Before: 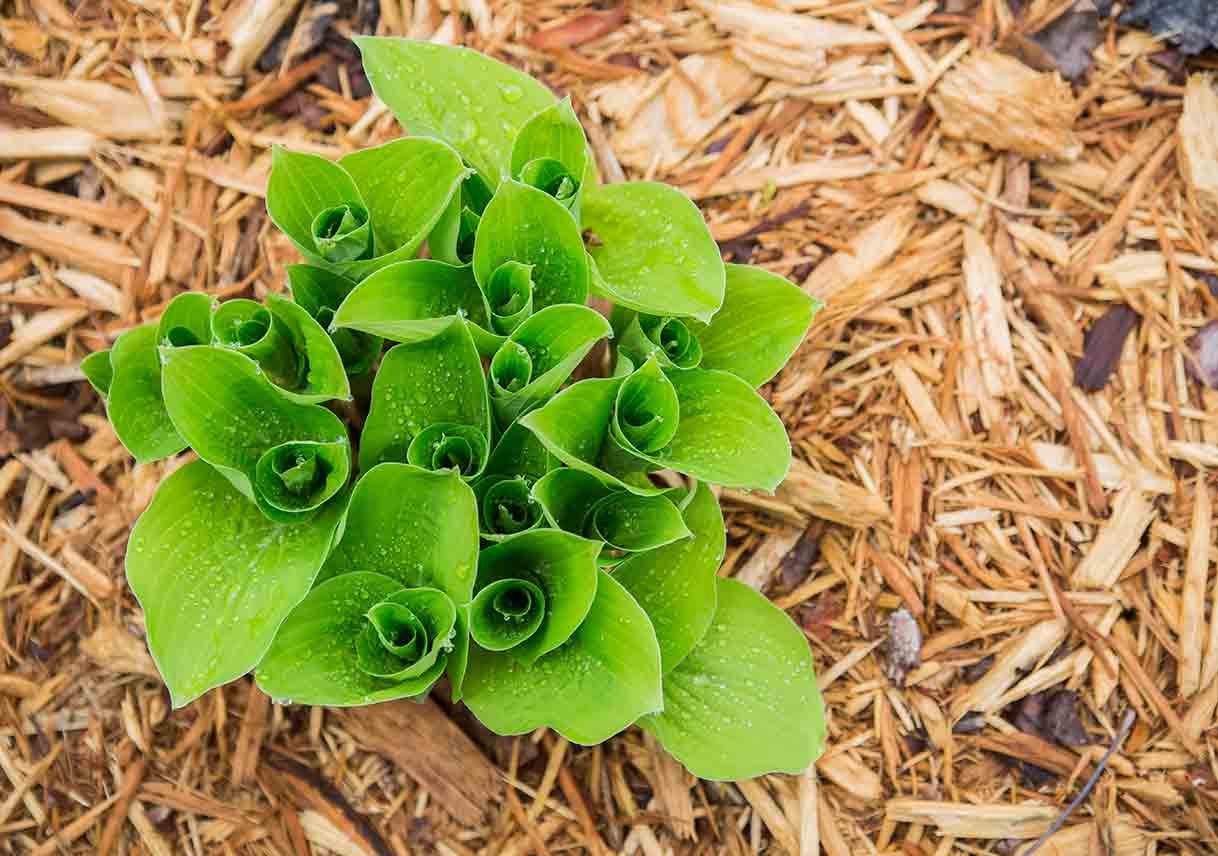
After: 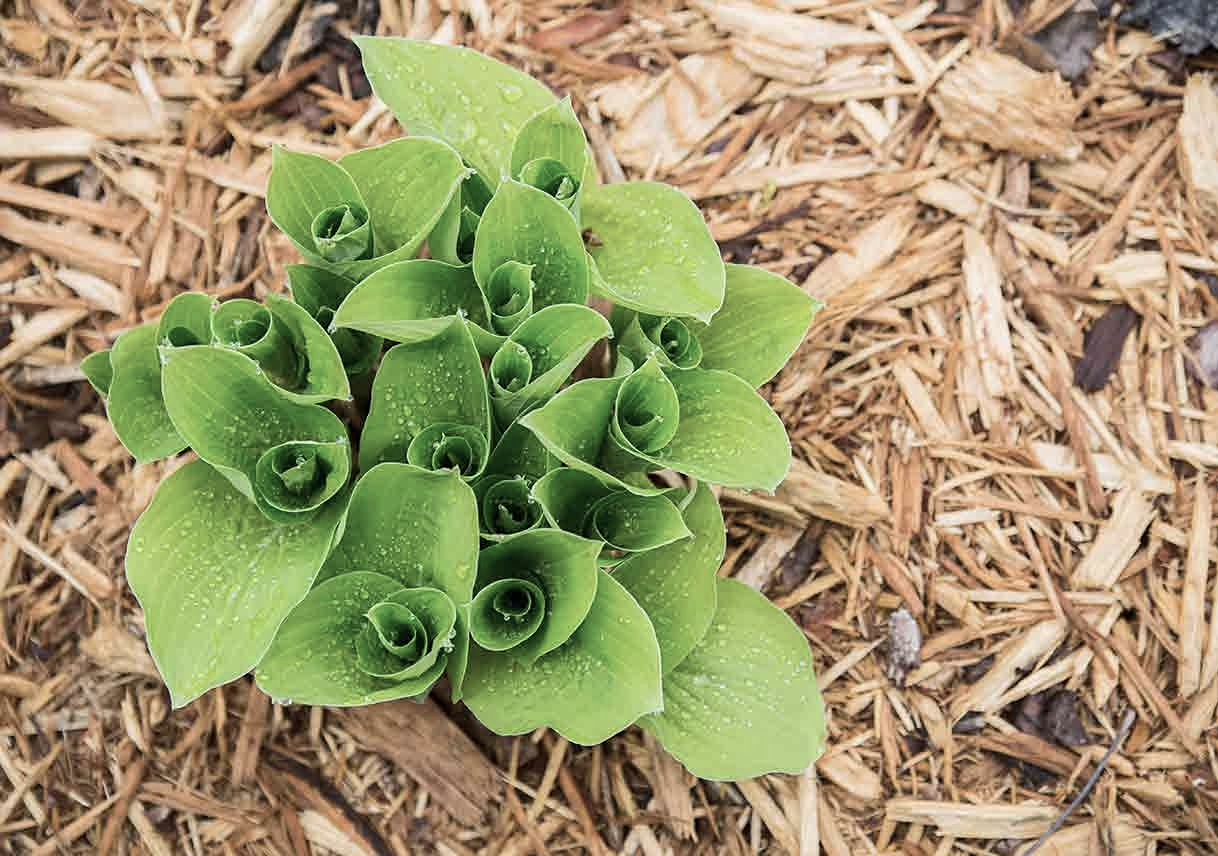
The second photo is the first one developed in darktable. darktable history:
contrast brightness saturation: contrast 0.098, saturation -0.376
sharpen: amount 0.202
